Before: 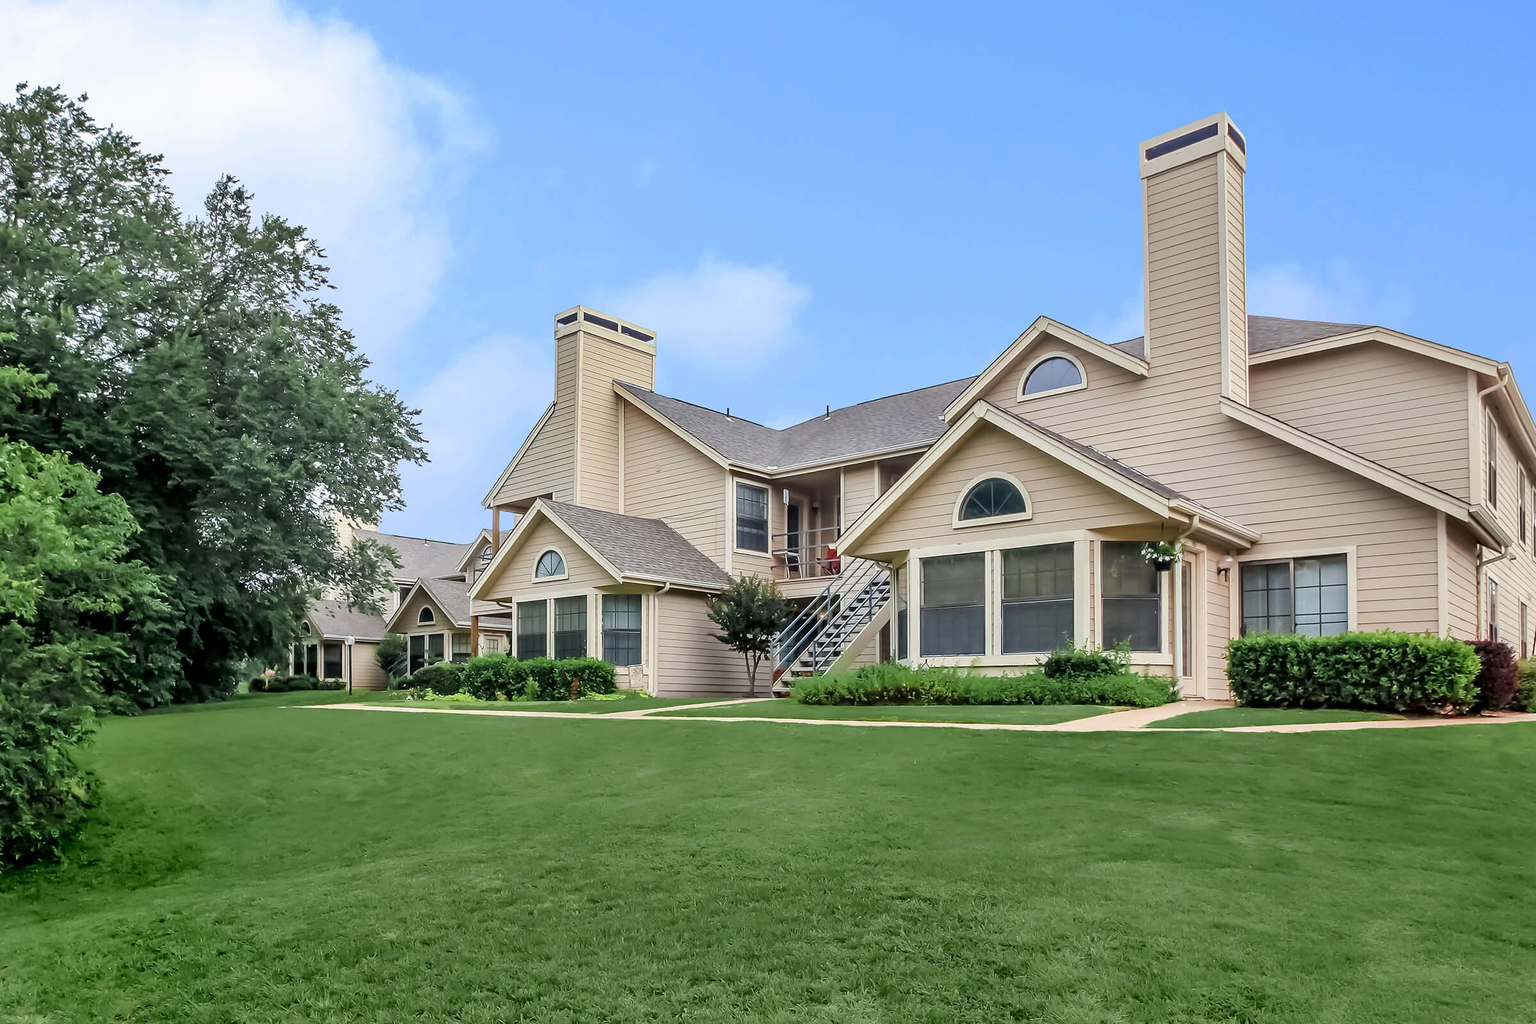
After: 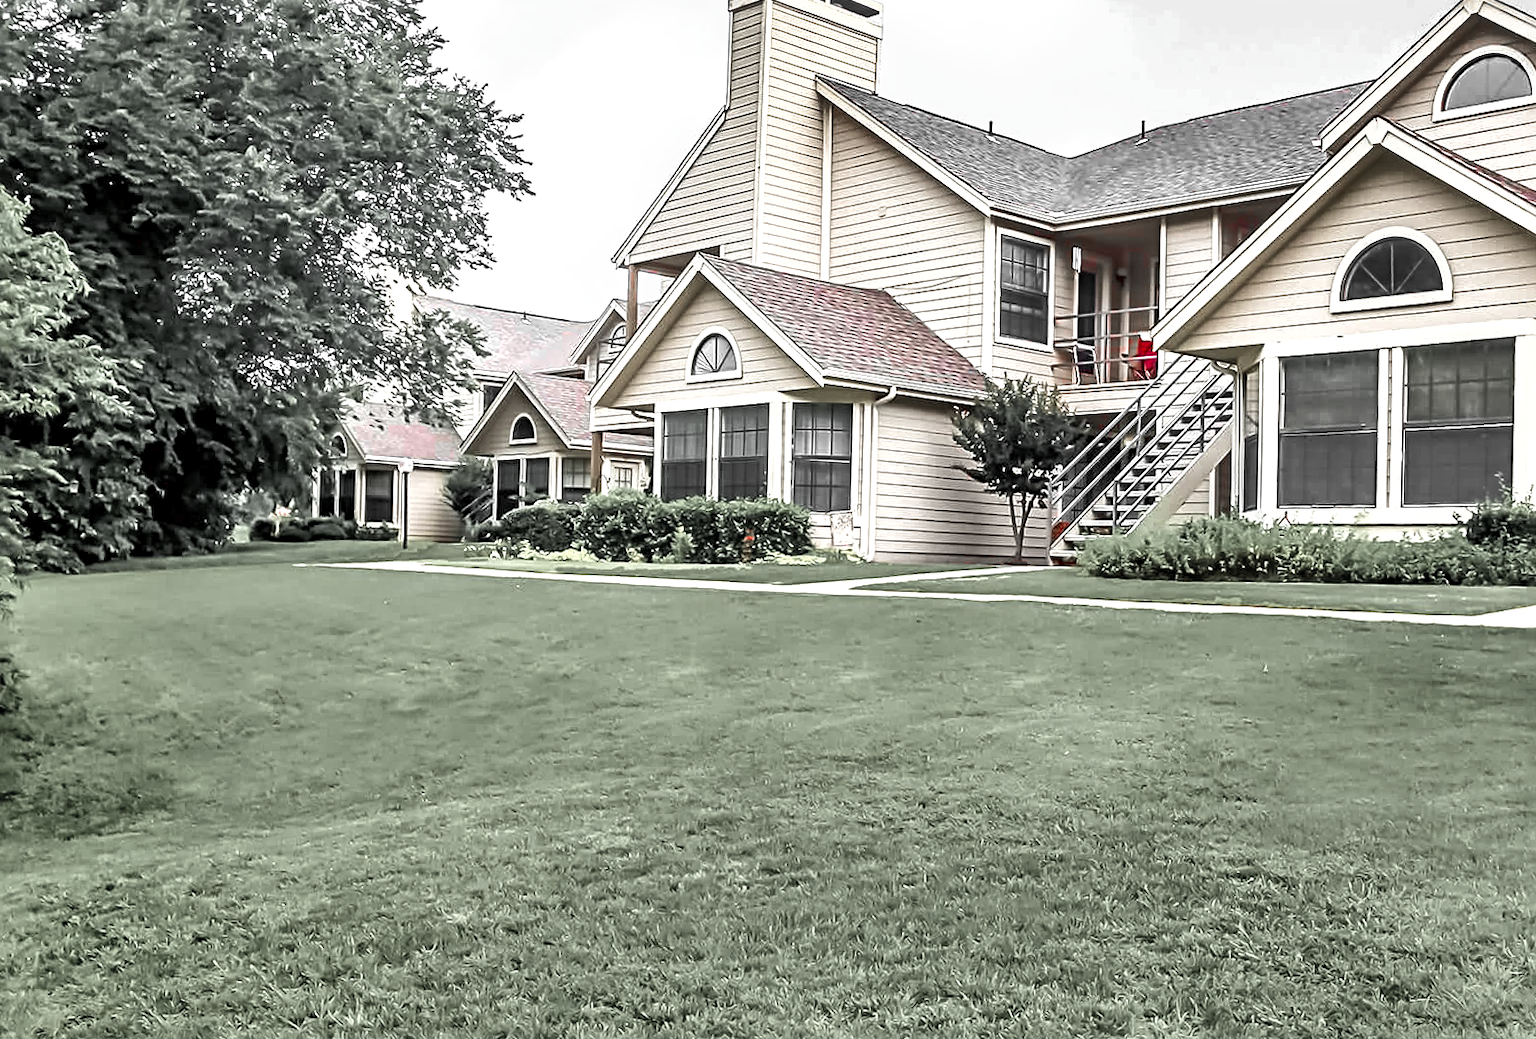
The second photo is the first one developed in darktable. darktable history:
crop and rotate: angle -1.17°, left 3.984%, top 31.508%, right 28.6%
color zones: curves: ch1 [(0, 0.831) (0.08, 0.771) (0.157, 0.268) (0.241, 0.207) (0.562, -0.005) (0.714, -0.013) (0.876, 0.01) (1, 0.831)]
local contrast: on, module defaults
velvia: on, module defaults
exposure: black level correction 0, exposure 0.893 EV, compensate highlight preservation false
sharpen: radius 3.98
shadows and highlights: radius 336.34, shadows 29.16, soften with gaussian
